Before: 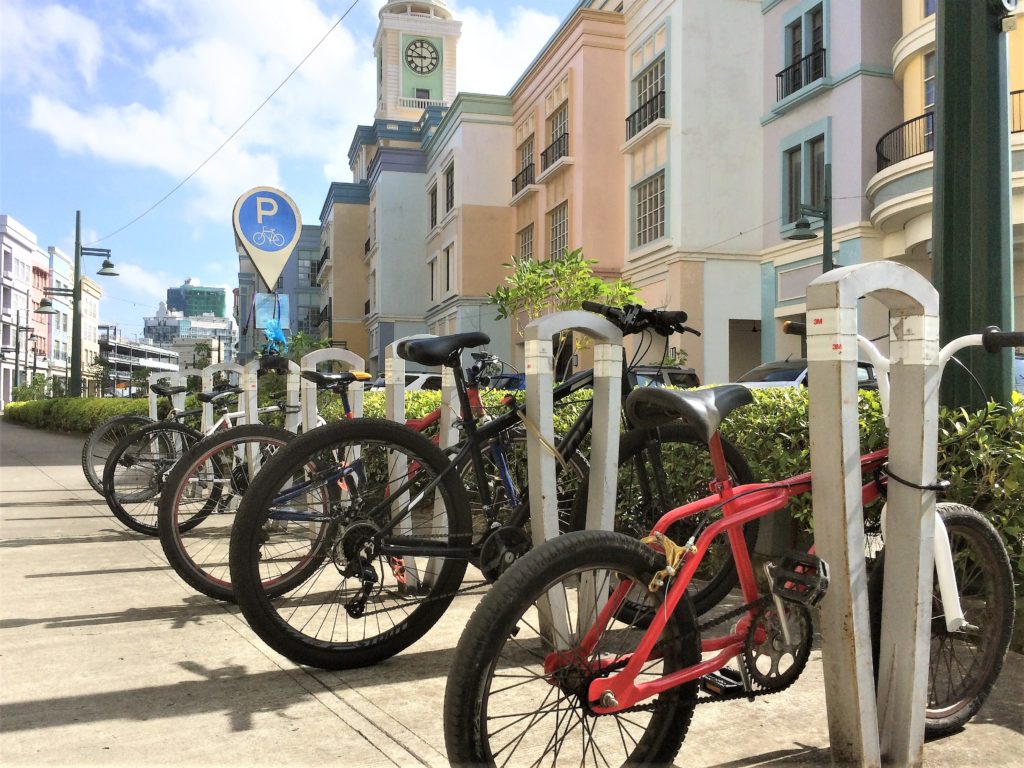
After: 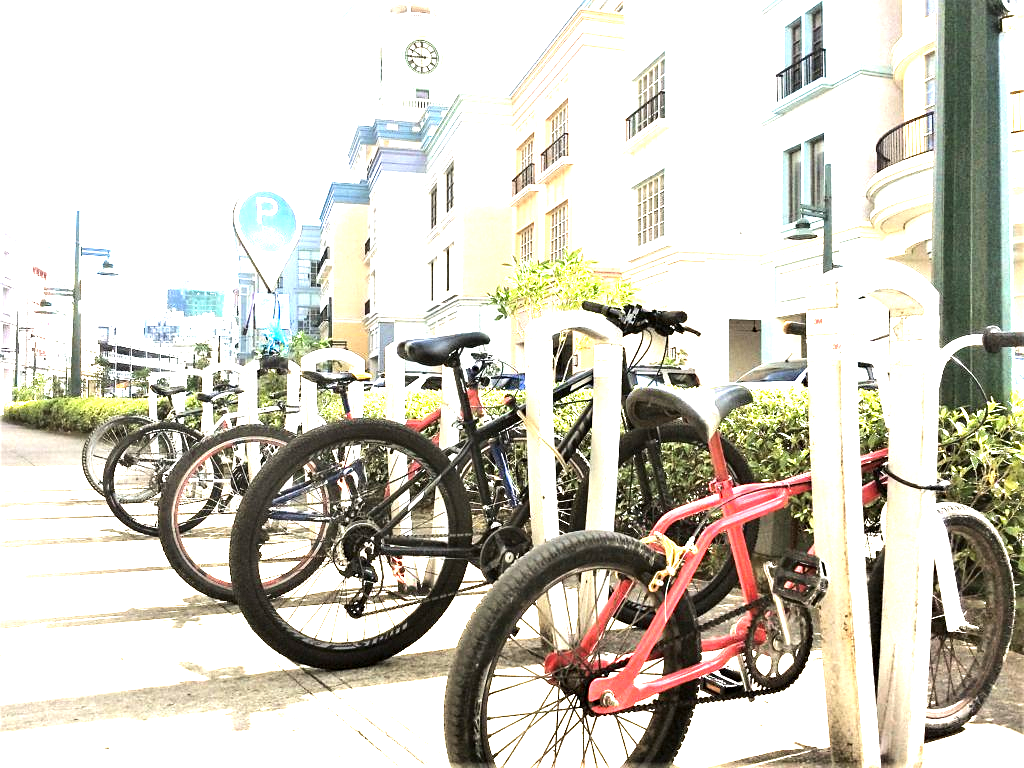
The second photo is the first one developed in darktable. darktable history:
sharpen: amount 0.2
exposure: black level correction 0.001, exposure 1.735 EV, compensate highlight preservation false
tone equalizer: -8 EV -0.71 EV, -7 EV -0.738 EV, -6 EV -0.639 EV, -5 EV -0.383 EV, -3 EV 0.376 EV, -2 EV 0.6 EV, -1 EV 0.697 EV, +0 EV 0.725 EV, edges refinement/feathering 500, mask exposure compensation -1.57 EV, preserve details no
